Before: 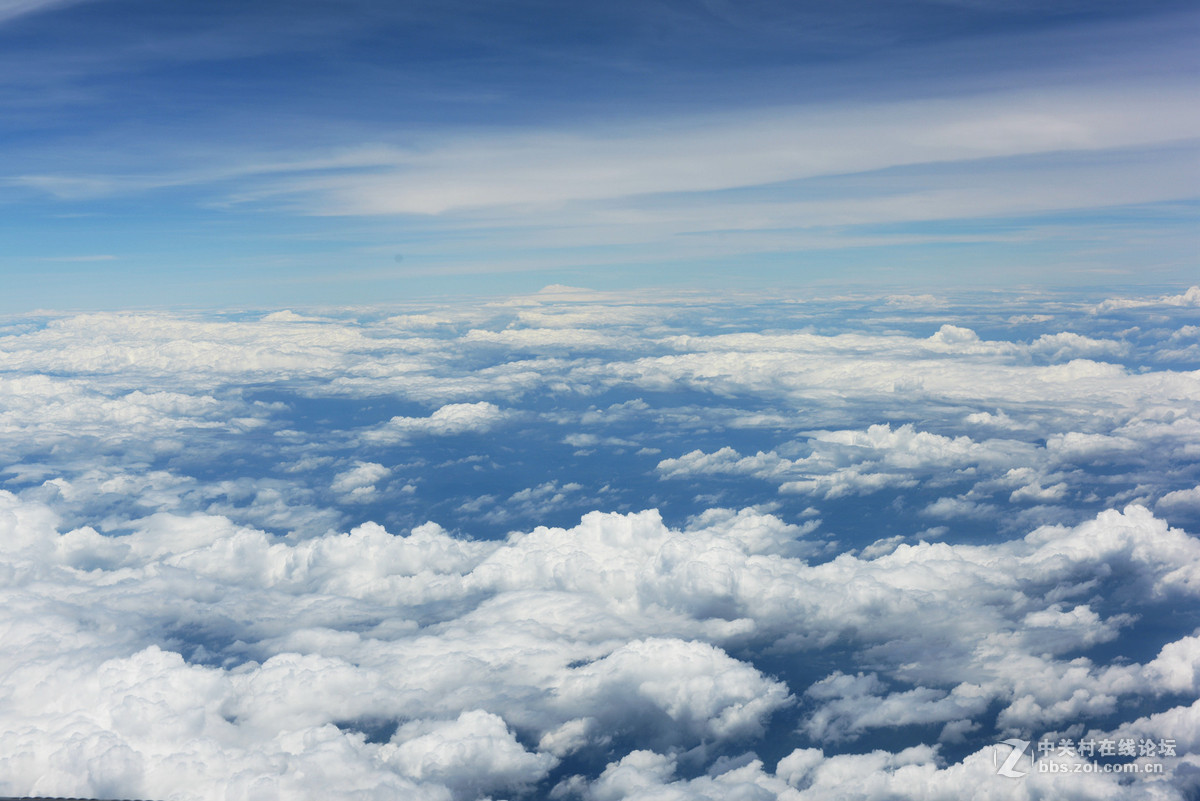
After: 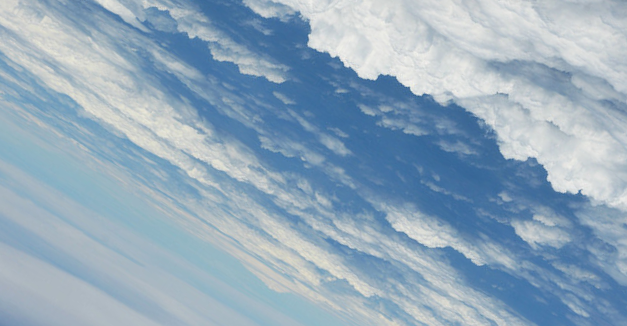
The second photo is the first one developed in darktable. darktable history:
crop and rotate: angle 147.13°, left 9.096%, top 15.636%, right 4.439%, bottom 17.025%
